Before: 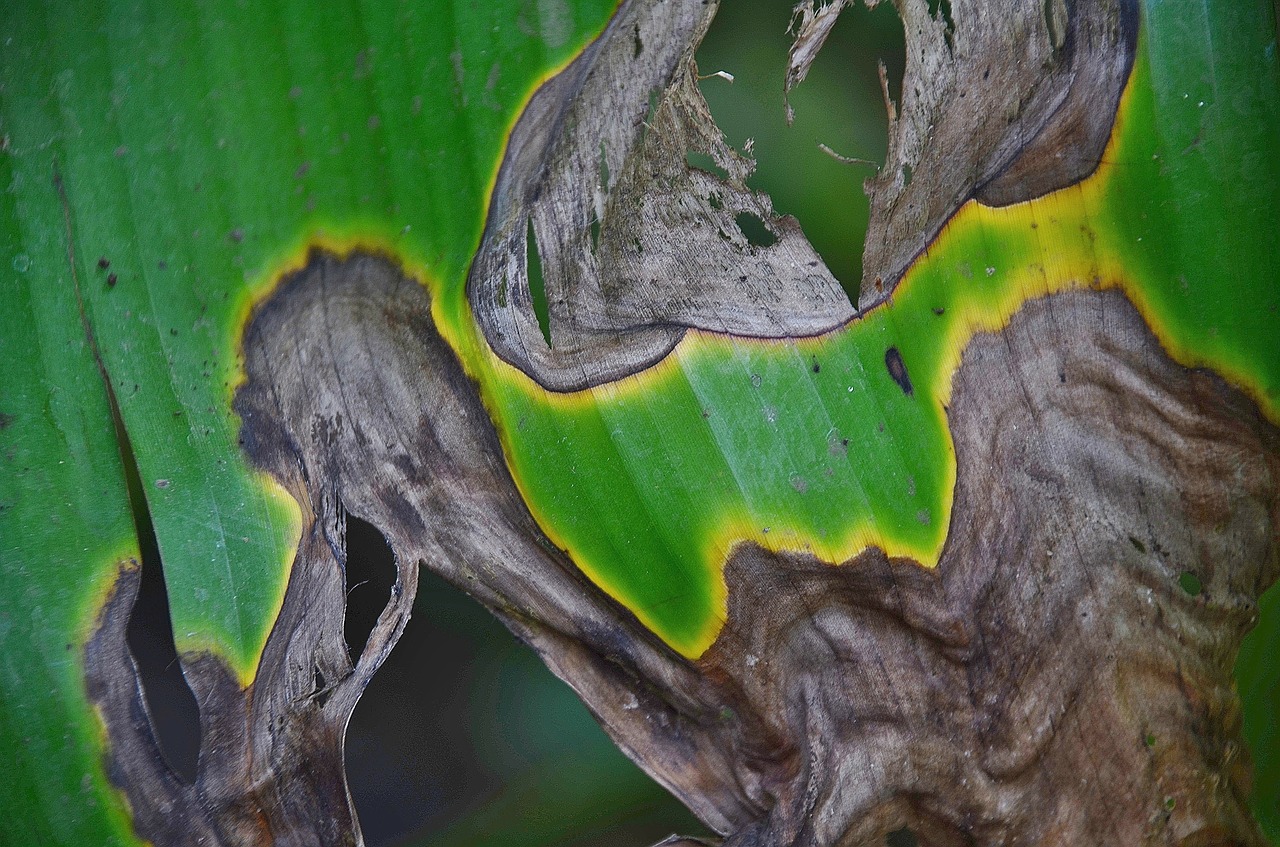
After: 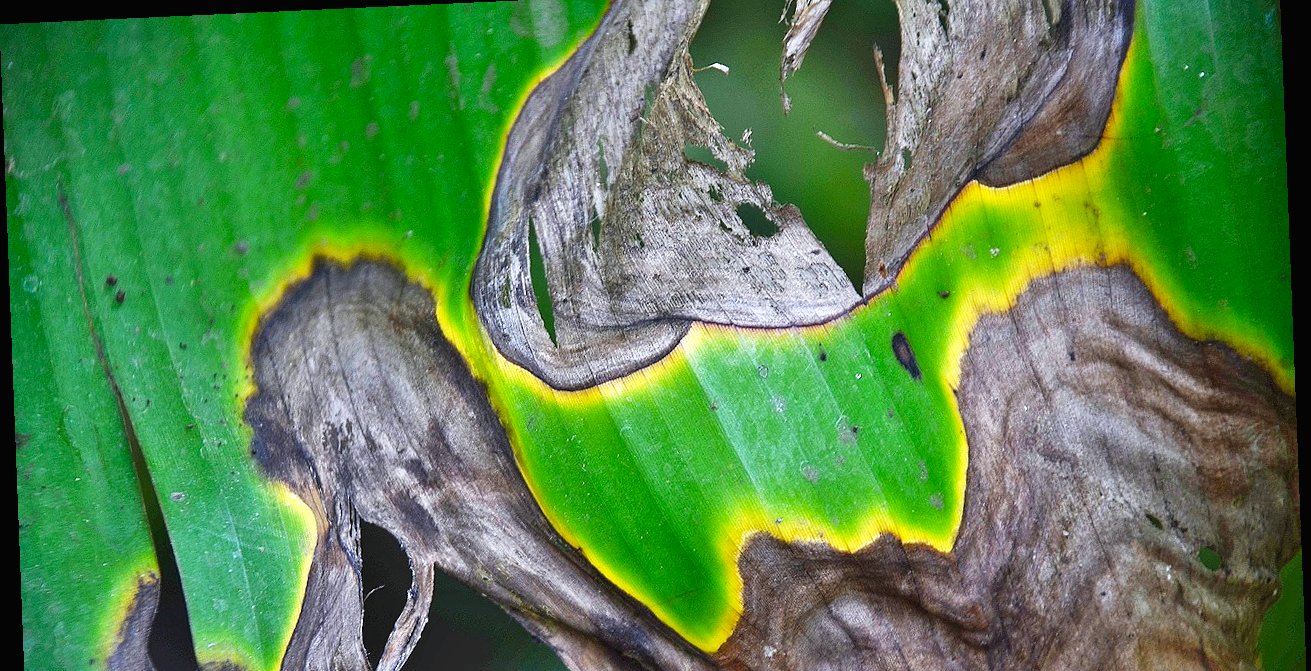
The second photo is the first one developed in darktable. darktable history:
exposure: black level correction -0.002, exposure 0.54 EV, compensate highlight preservation false
tone curve: curves: ch0 [(0, 0) (0.003, 0.001) (0.011, 0.005) (0.025, 0.01) (0.044, 0.019) (0.069, 0.029) (0.1, 0.042) (0.136, 0.078) (0.177, 0.129) (0.224, 0.182) (0.277, 0.246) (0.335, 0.318) (0.399, 0.396) (0.468, 0.481) (0.543, 0.573) (0.623, 0.672) (0.709, 0.777) (0.801, 0.881) (0.898, 0.975) (1, 1)], preserve colors none
white balance: red 0.988, blue 1.017
rotate and perspective: rotation -2.22°, lens shift (horizontal) -0.022, automatic cropping off
crop: top 3.857%, bottom 21.132%
